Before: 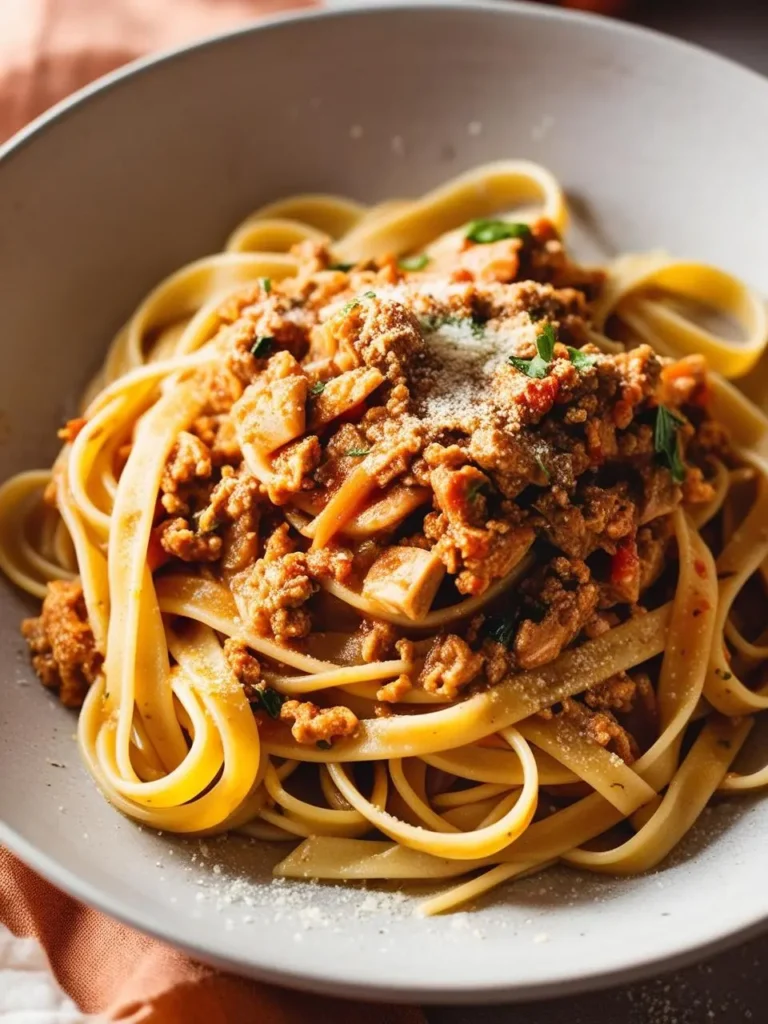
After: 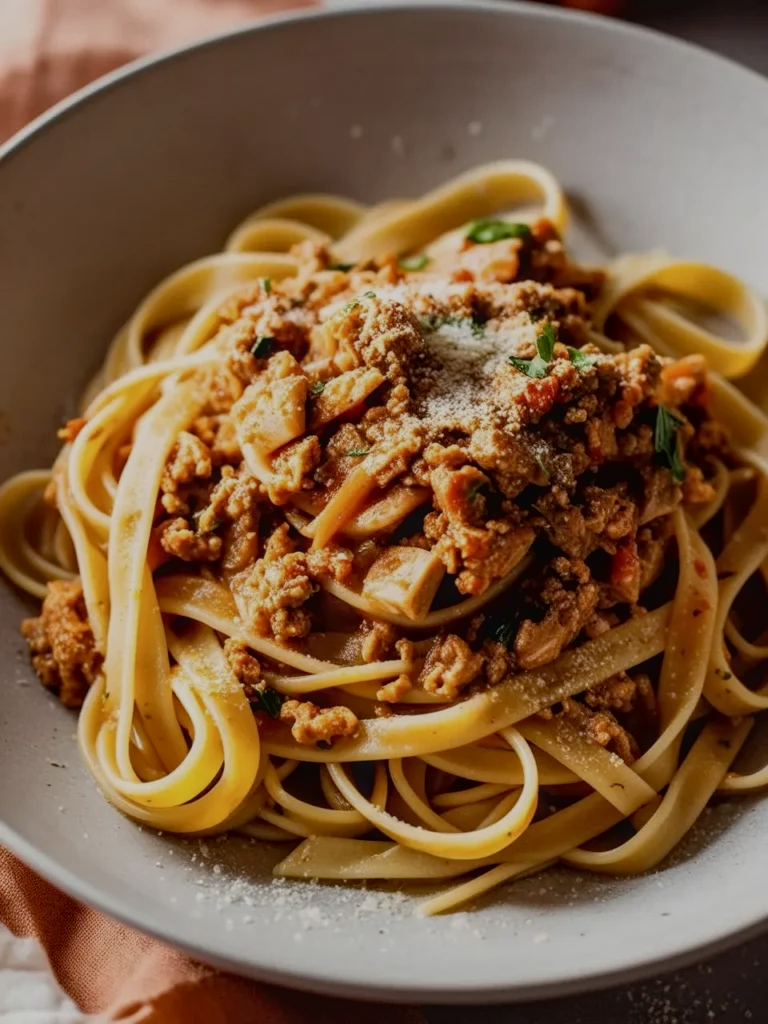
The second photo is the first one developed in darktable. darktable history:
local contrast: on, module defaults
exposure: black level correction 0.009, exposure -0.626 EV, compensate highlight preservation false
contrast brightness saturation: contrast -0.091, saturation -0.103
